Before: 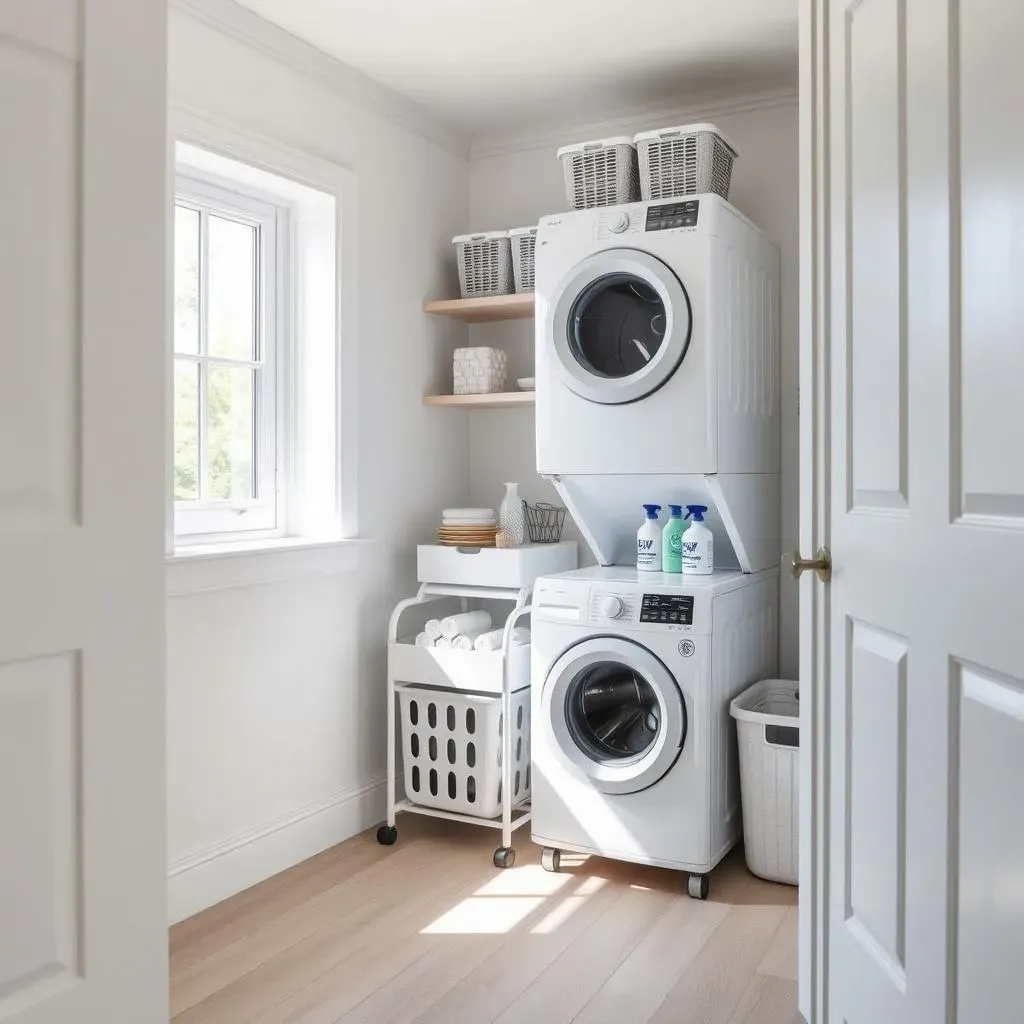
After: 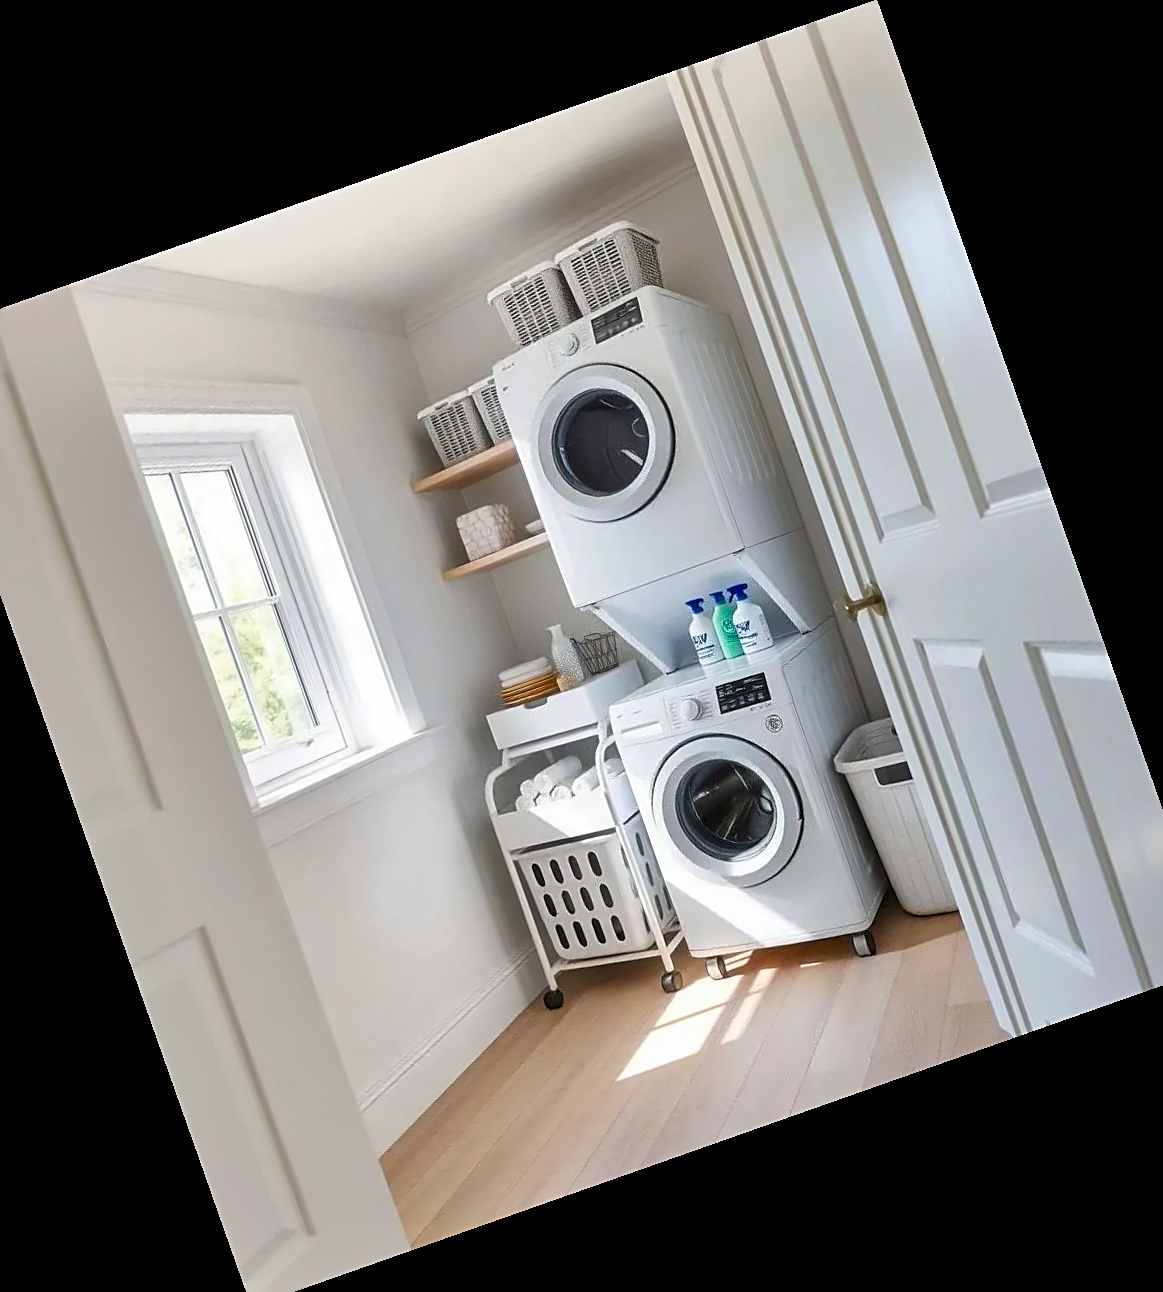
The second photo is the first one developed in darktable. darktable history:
color balance rgb: linear chroma grading › global chroma 15%, perceptual saturation grading › global saturation 30%
sharpen: on, module defaults
shadows and highlights: shadows 52.42, soften with gaussian
crop and rotate: angle 19.43°, left 6.812%, right 4.125%, bottom 1.087%
